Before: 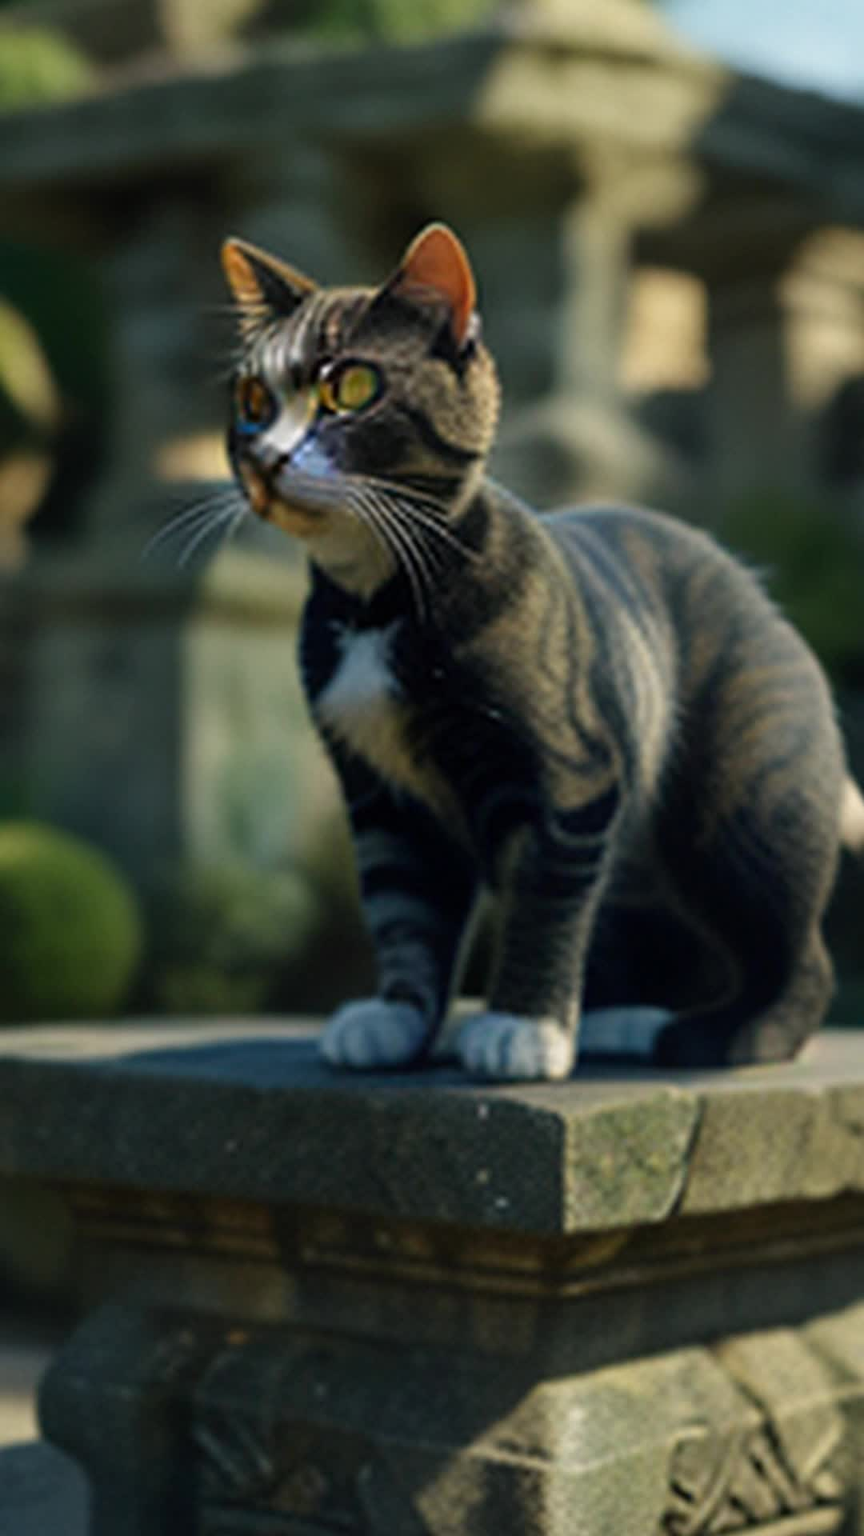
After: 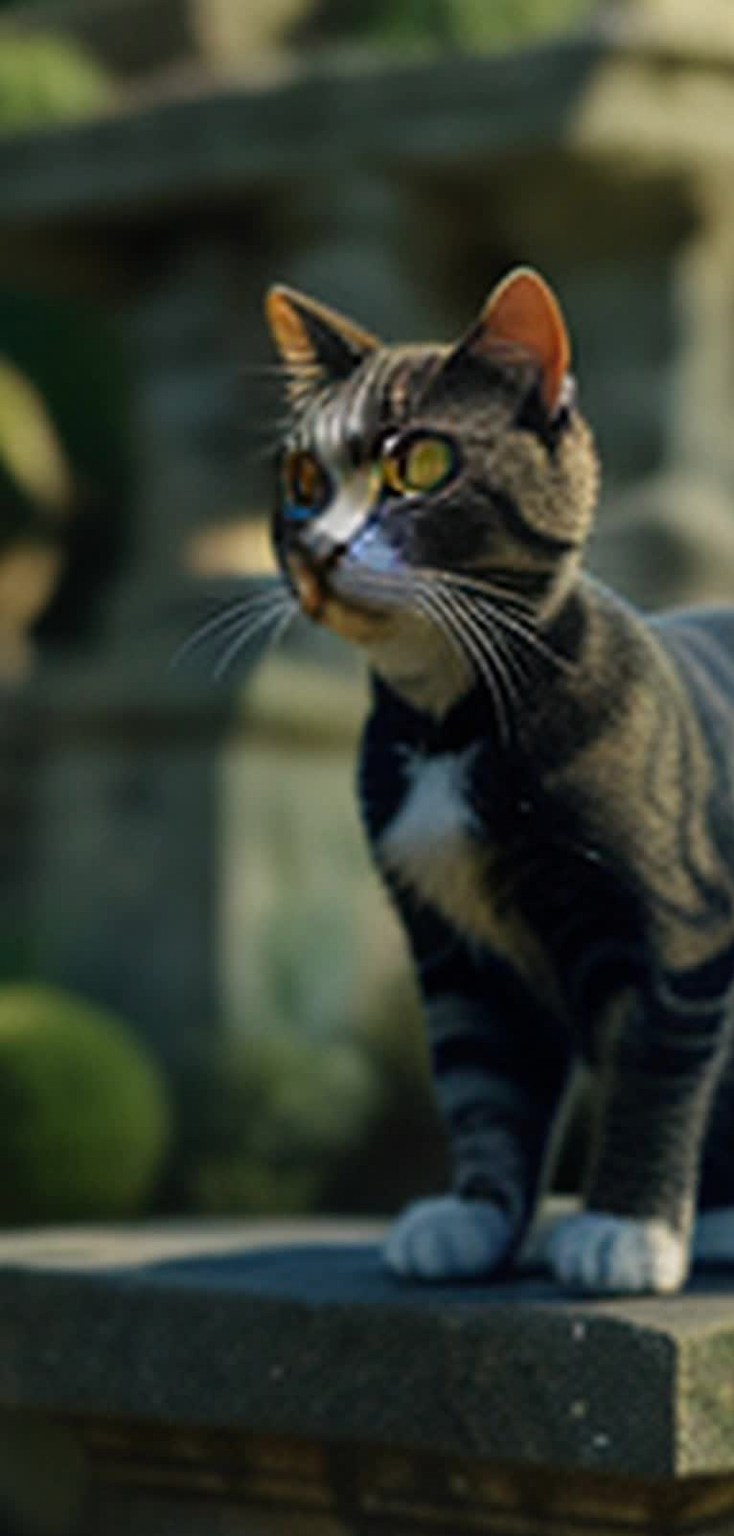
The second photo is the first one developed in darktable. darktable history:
crop: right 28.925%, bottom 16.498%
exposure: exposure -0.157 EV, compensate highlight preservation false
